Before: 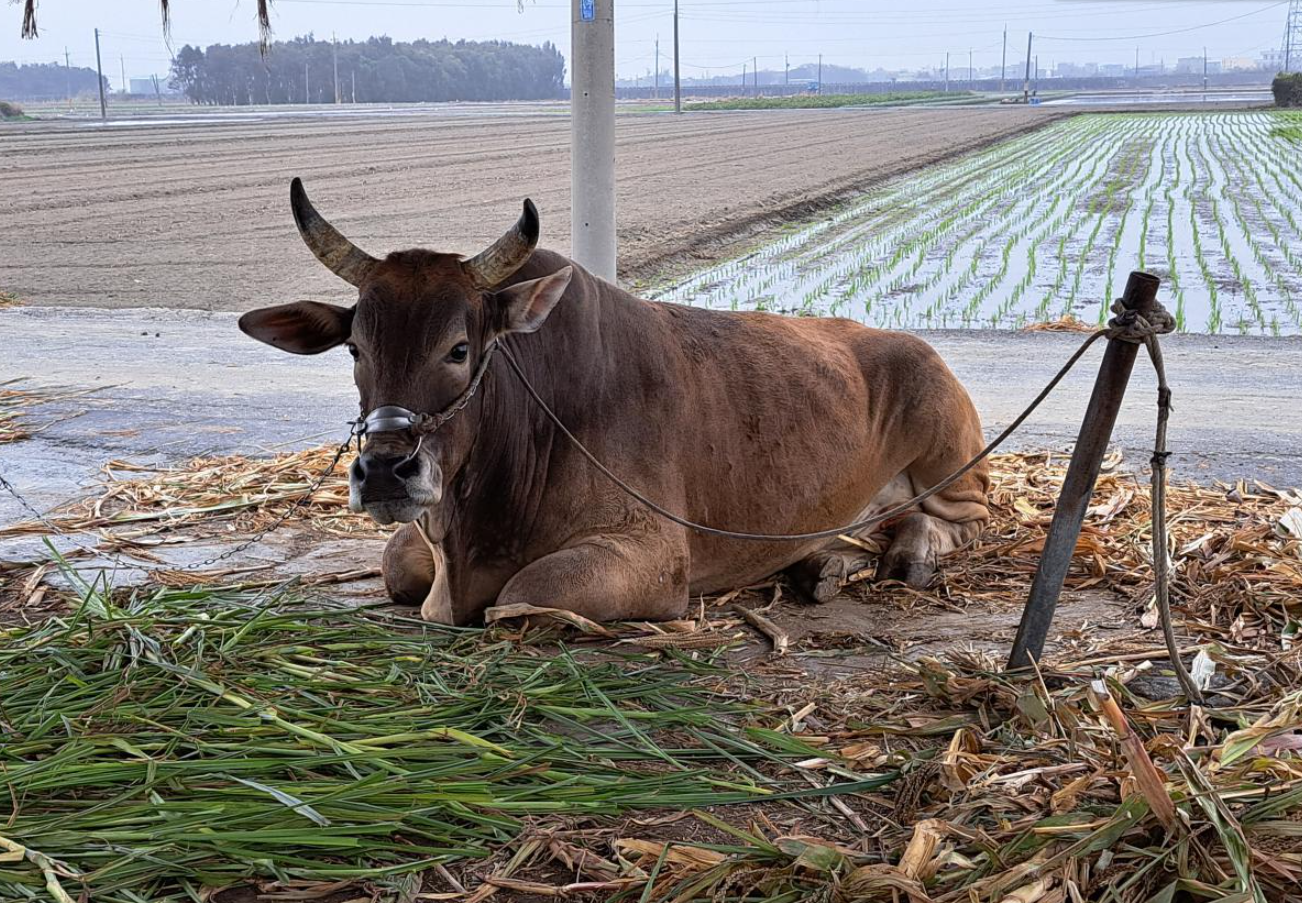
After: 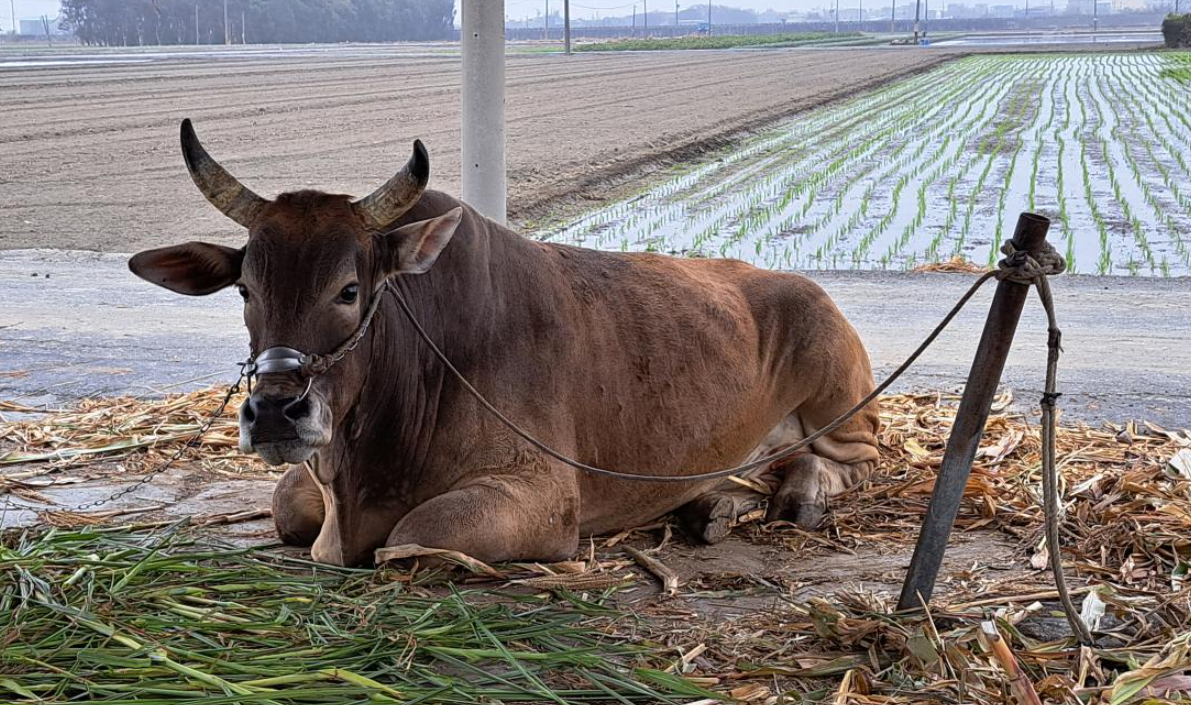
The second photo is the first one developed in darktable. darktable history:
crop: left 8.515%, top 6.619%, bottom 15.292%
